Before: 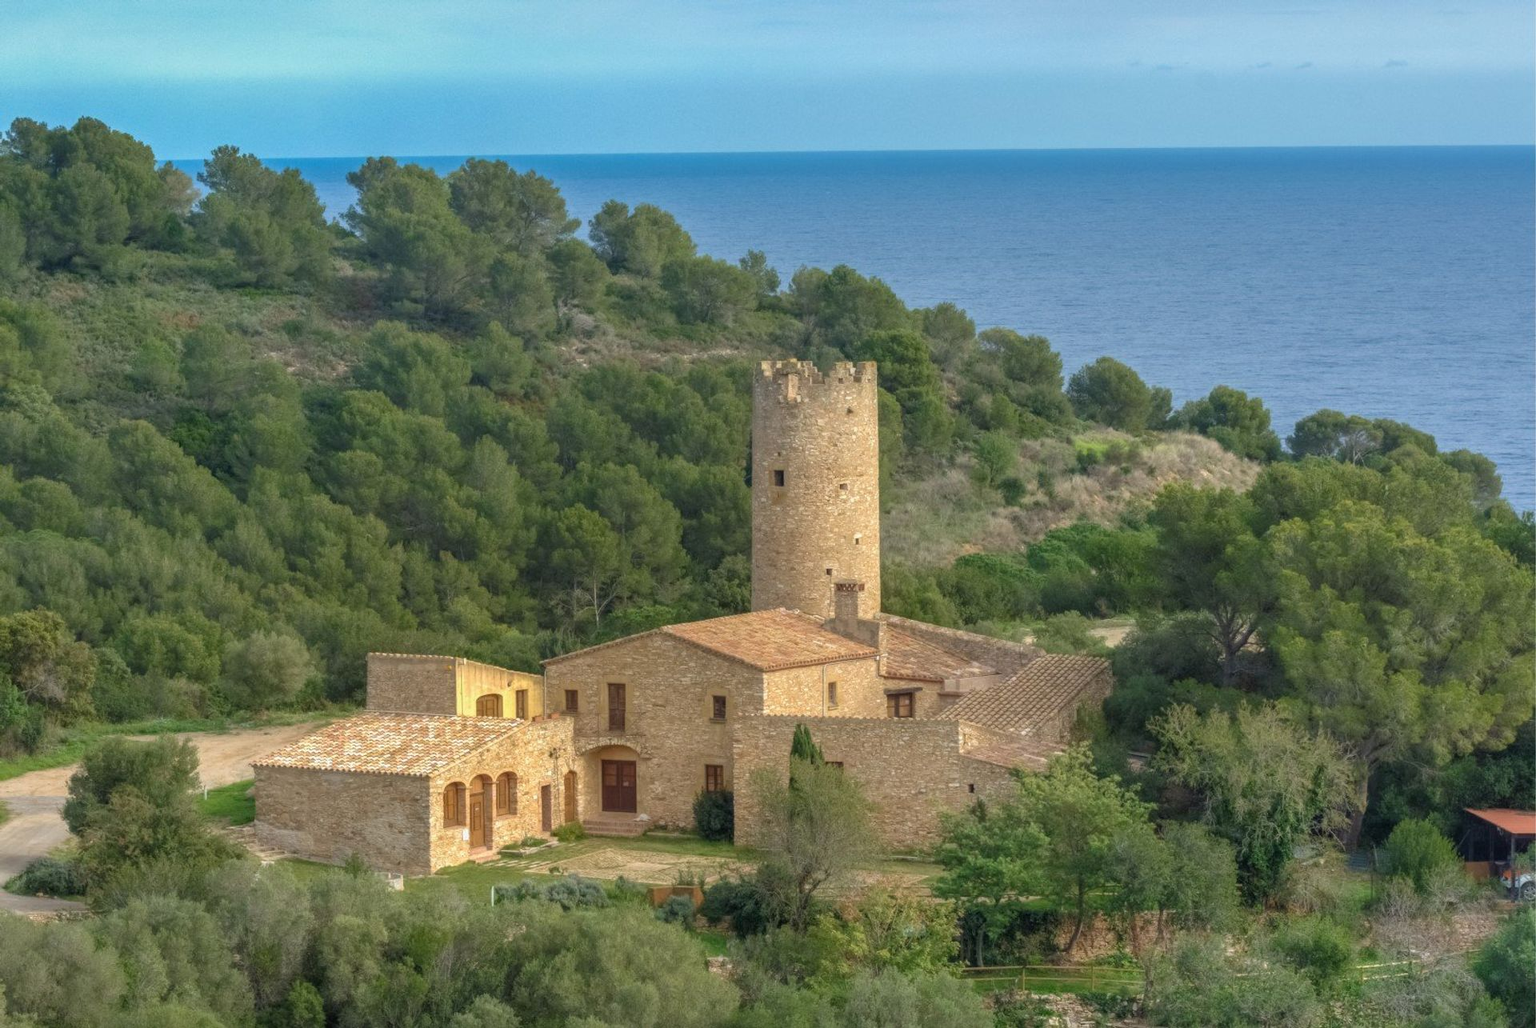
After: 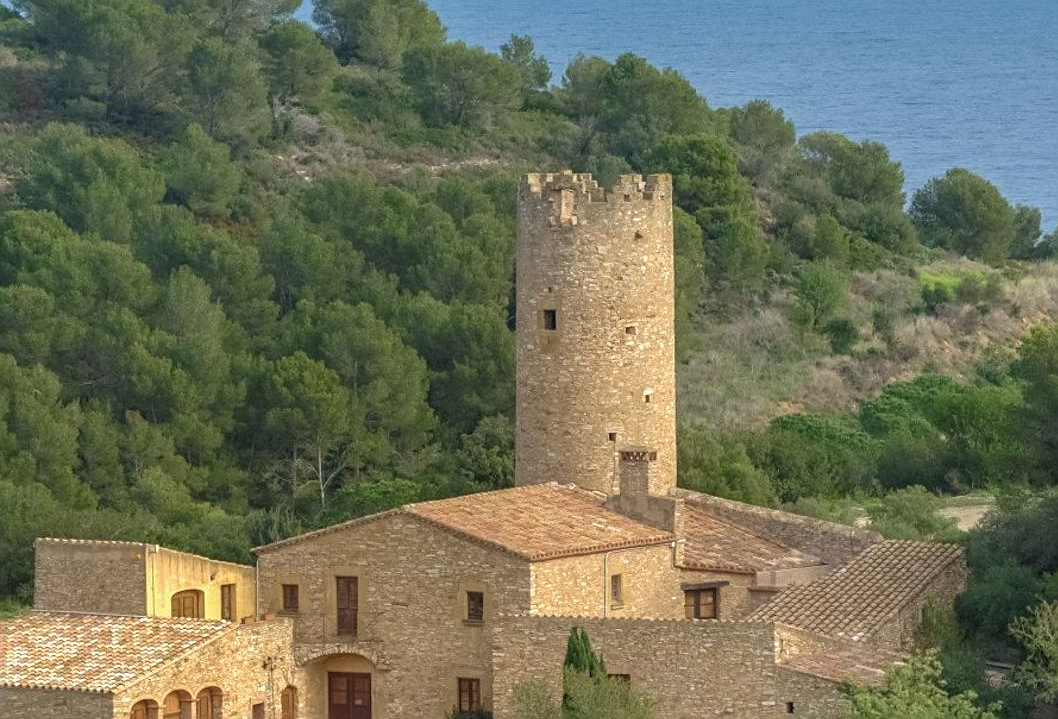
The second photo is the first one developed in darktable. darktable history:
crop and rotate: left 22.094%, top 21.68%, right 22.777%, bottom 22.356%
sharpen: on, module defaults
